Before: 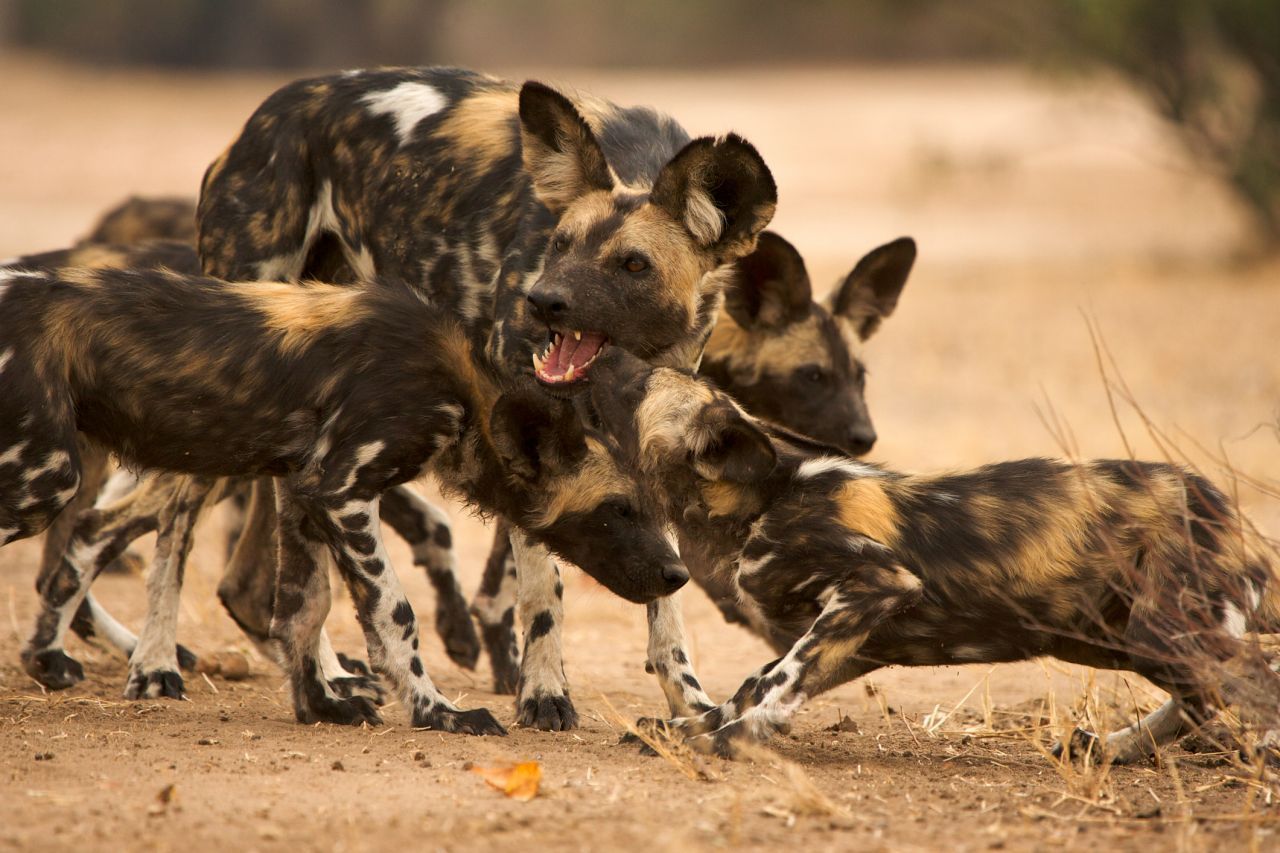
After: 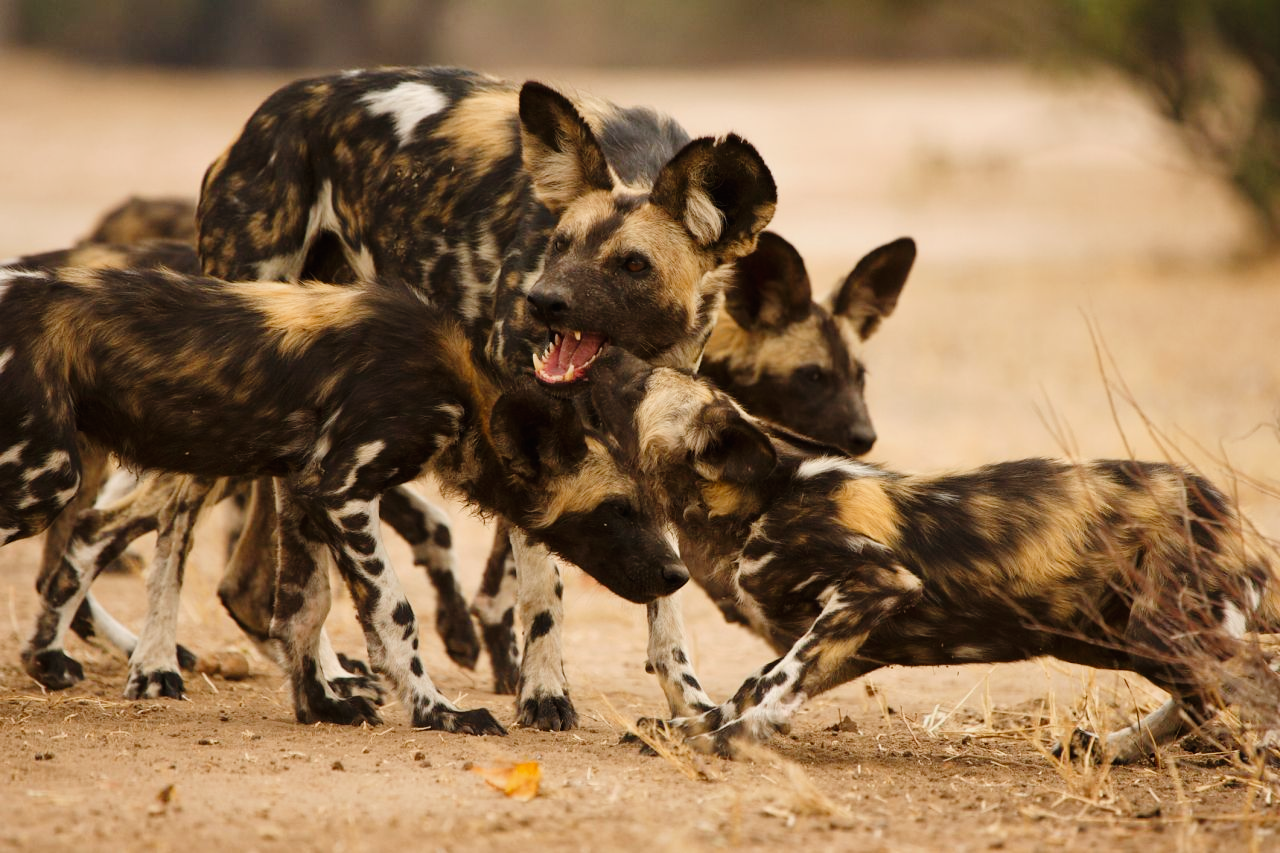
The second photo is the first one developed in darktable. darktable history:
tone curve: curves: ch0 [(0, 0.008) (0.046, 0.032) (0.151, 0.108) (0.367, 0.379) (0.496, 0.526) (0.771, 0.786) (0.857, 0.85) (1, 0.965)]; ch1 [(0, 0) (0.248, 0.252) (0.388, 0.383) (0.482, 0.478) (0.499, 0.499) (0.518, 0.518) (0.544, 0.552) (0.585, 0.617) (0.683, 0.735) (0.823, 0.894) (1, 1)]; ch2 [(0, 0) (0.302, 0.284) (0.427, 0.417) (0.473, 0.47) (0.503, 0.503) (0.523, 0.518) (0.55, 0.563) (0.624, 0.643) (0.753, 0.764) (1, 1)], preserve colors none
